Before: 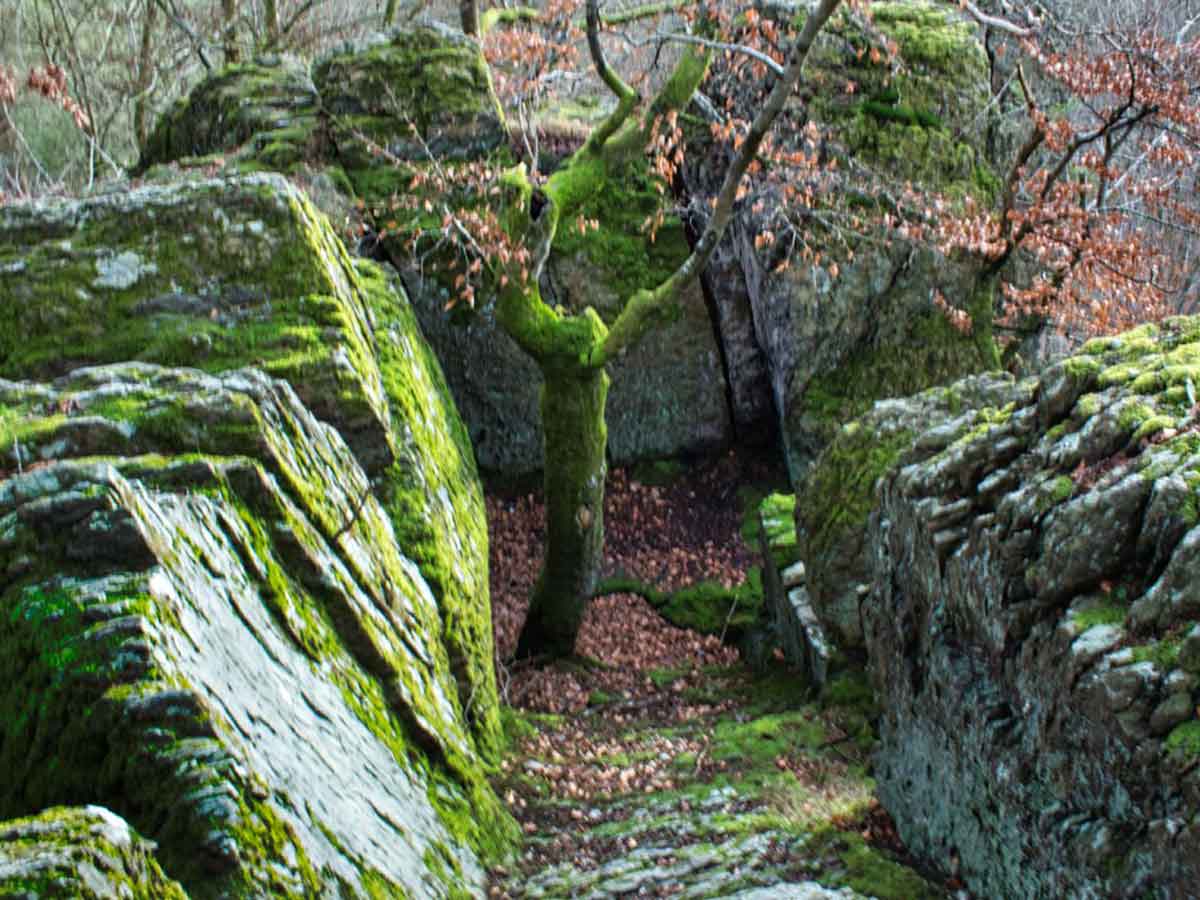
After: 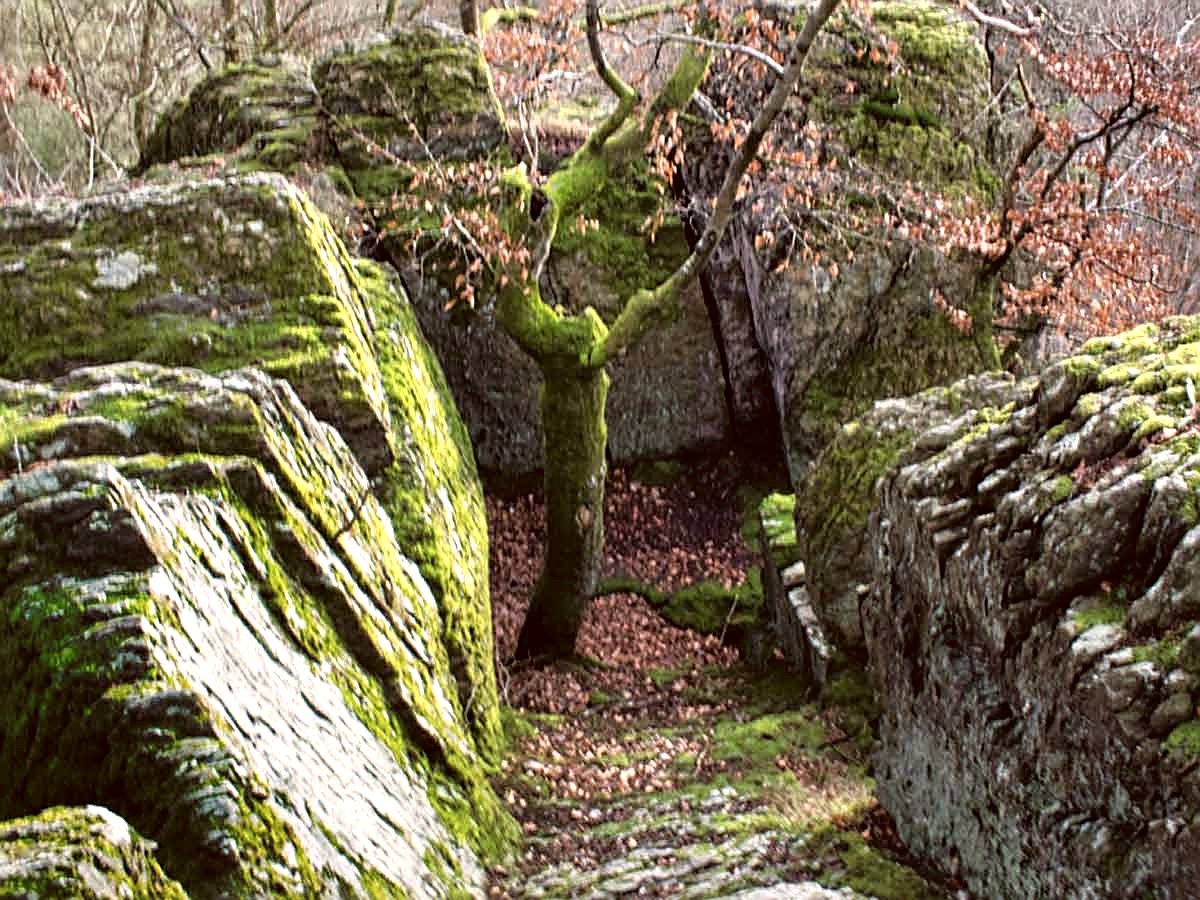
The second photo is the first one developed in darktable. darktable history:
sharpen: on, module defaults
color correction: highlights a* 10.24, highlights b* 9.76, shadows a* 8.69, shadows b* 8.5, saturation 0.814
tone equalizer: -8 EV -0.441 EV, -7 EV -0.355 EV, -6 EV -0.342 EV, -5 EV -0.229 EV, -3 EV 0.24 EV, -2 EV 0.34 EV, -1 EV 0.367 EV, +0 EV 0.439 EV
